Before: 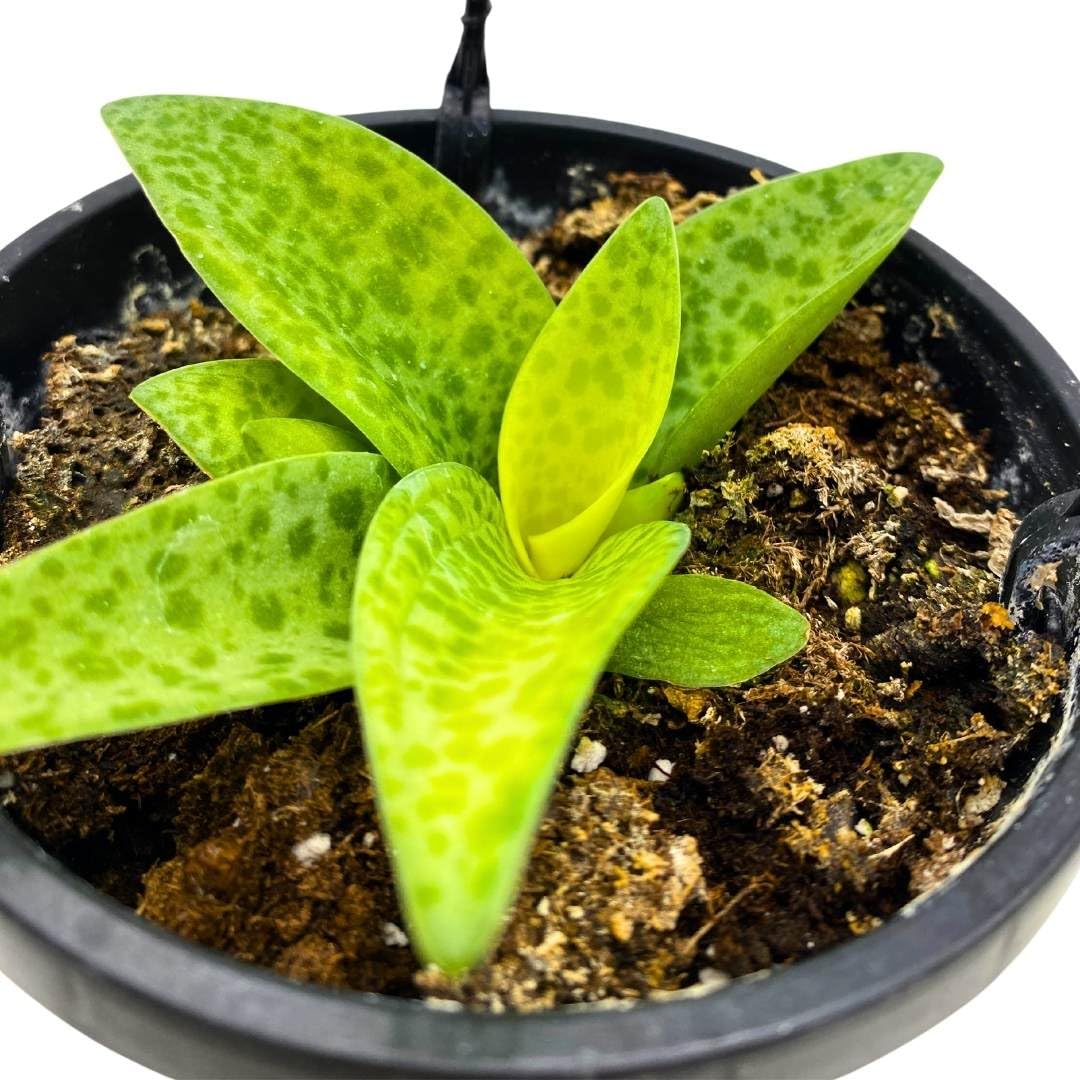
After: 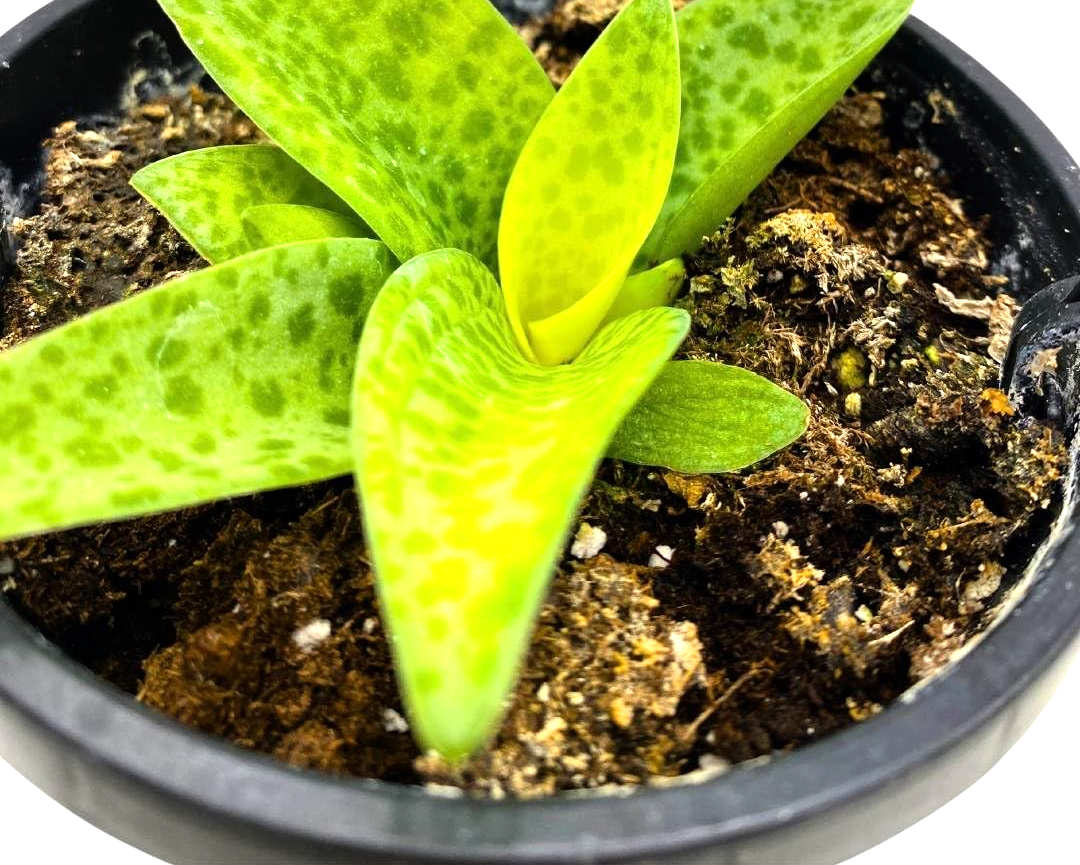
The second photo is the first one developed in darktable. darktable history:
tone equalizer: -8 EV -0.384 EV, -7 EV -0.38 EV, -6 EV -0.35 EV, -5 EV -0.221 EV, -3 EV 0.238 EV, -2 EV 0.316 EV, -1 EV 0.38 EV, +0 EV 0.415 EV
crop and rotate: top 19.869%
